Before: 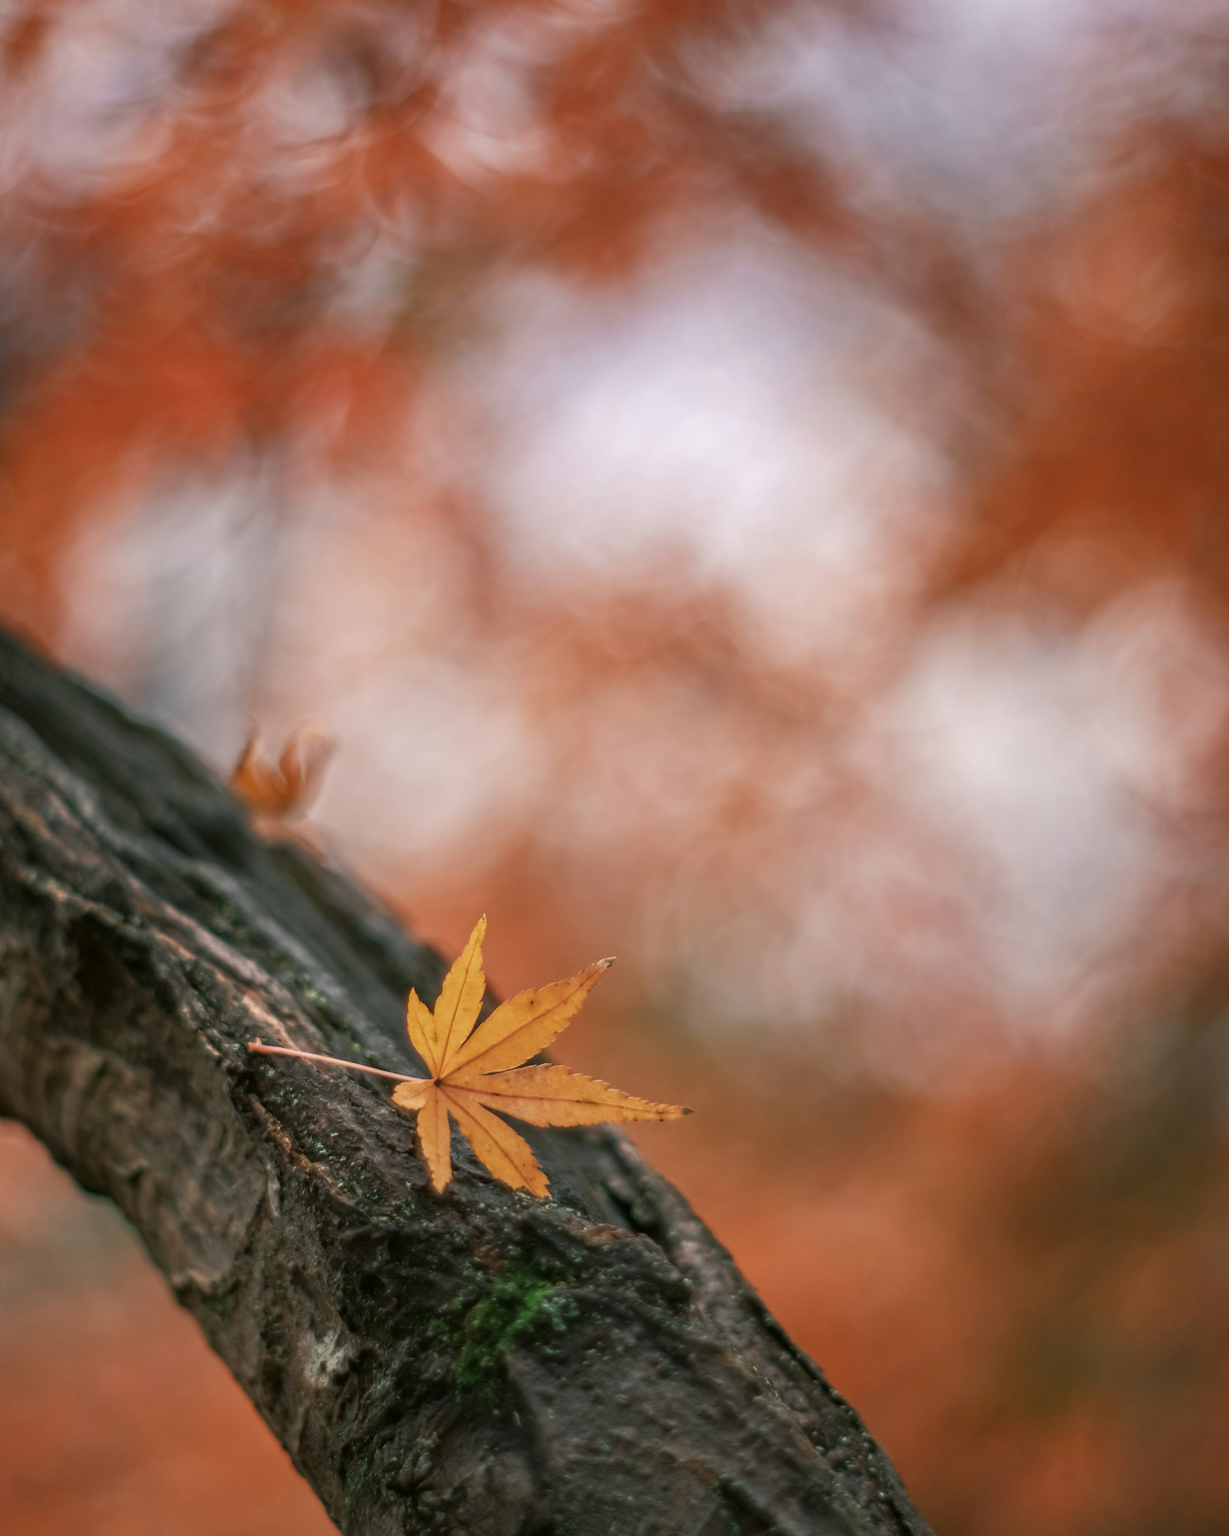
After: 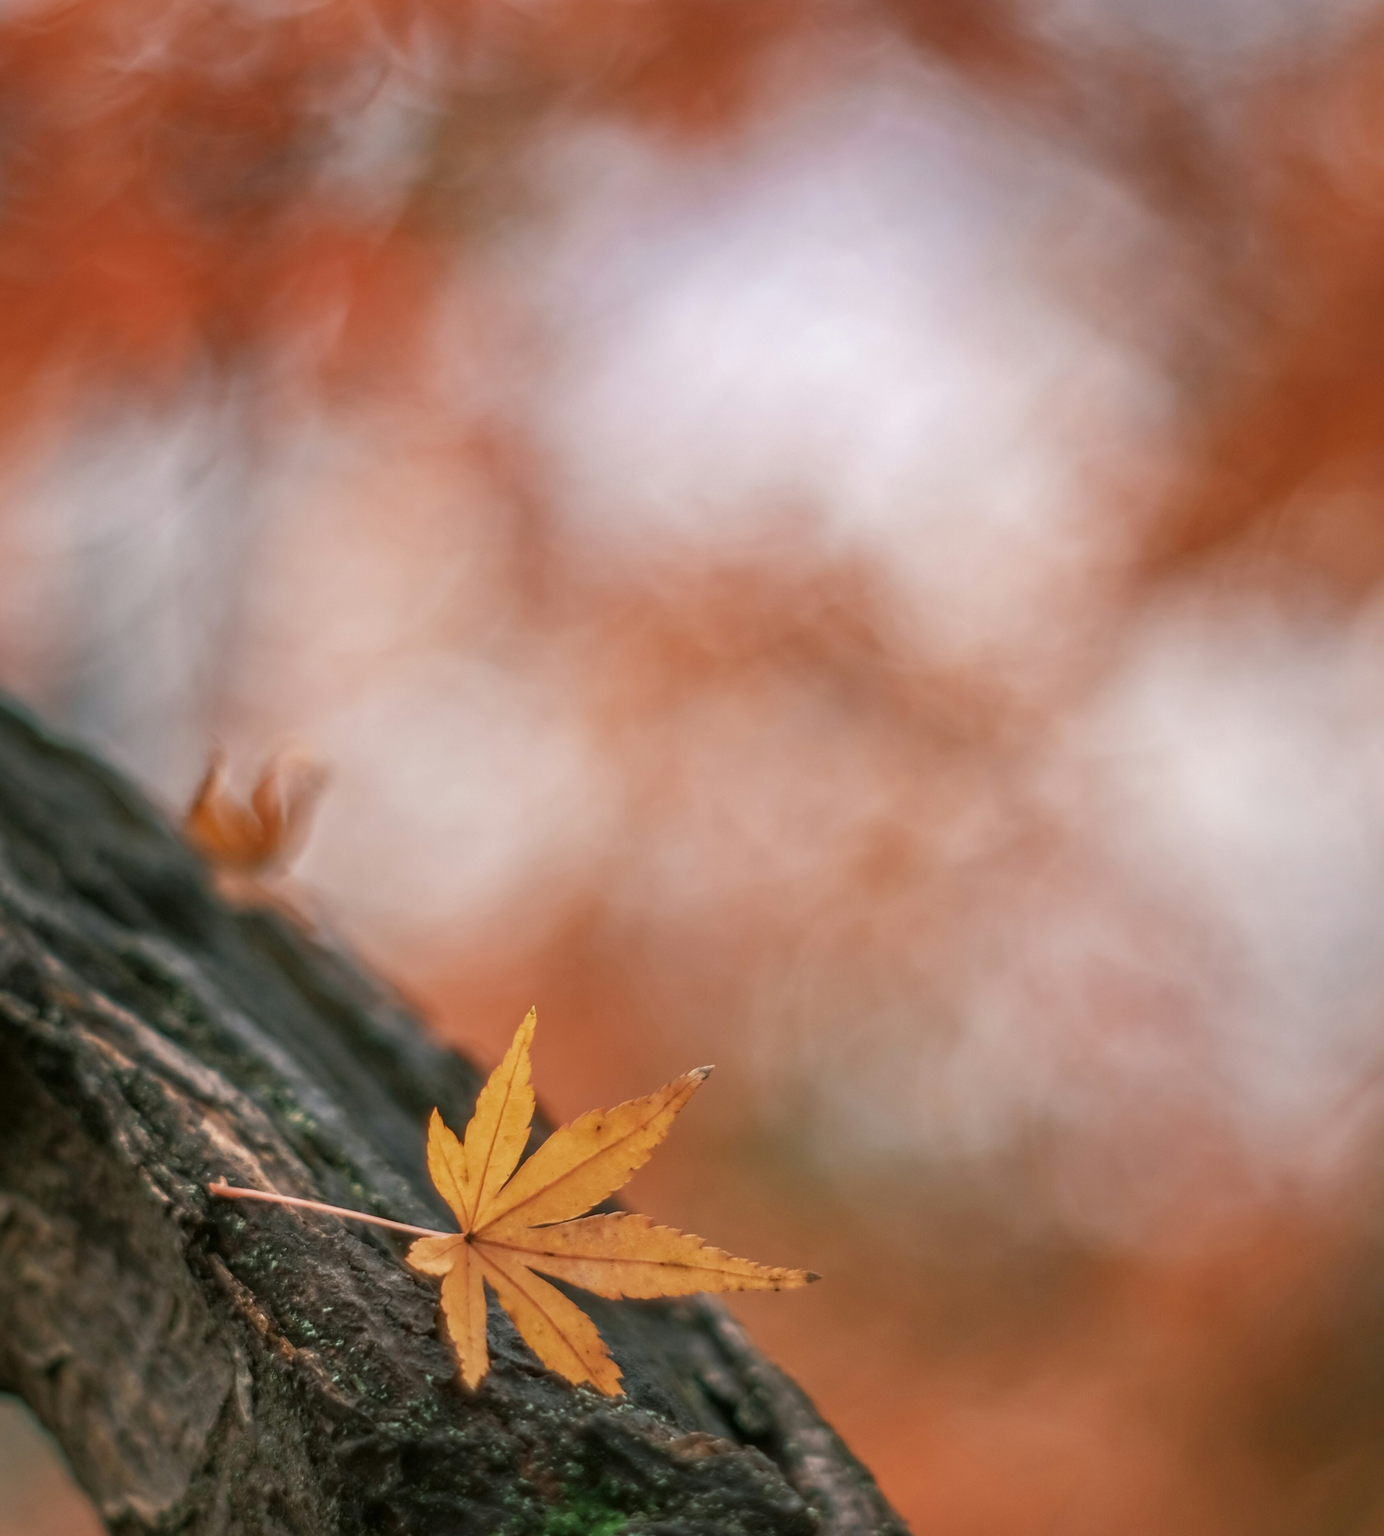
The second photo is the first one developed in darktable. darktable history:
crop: left 7.856%, top 11.836%, right 10.12%, bottom 15.387%
